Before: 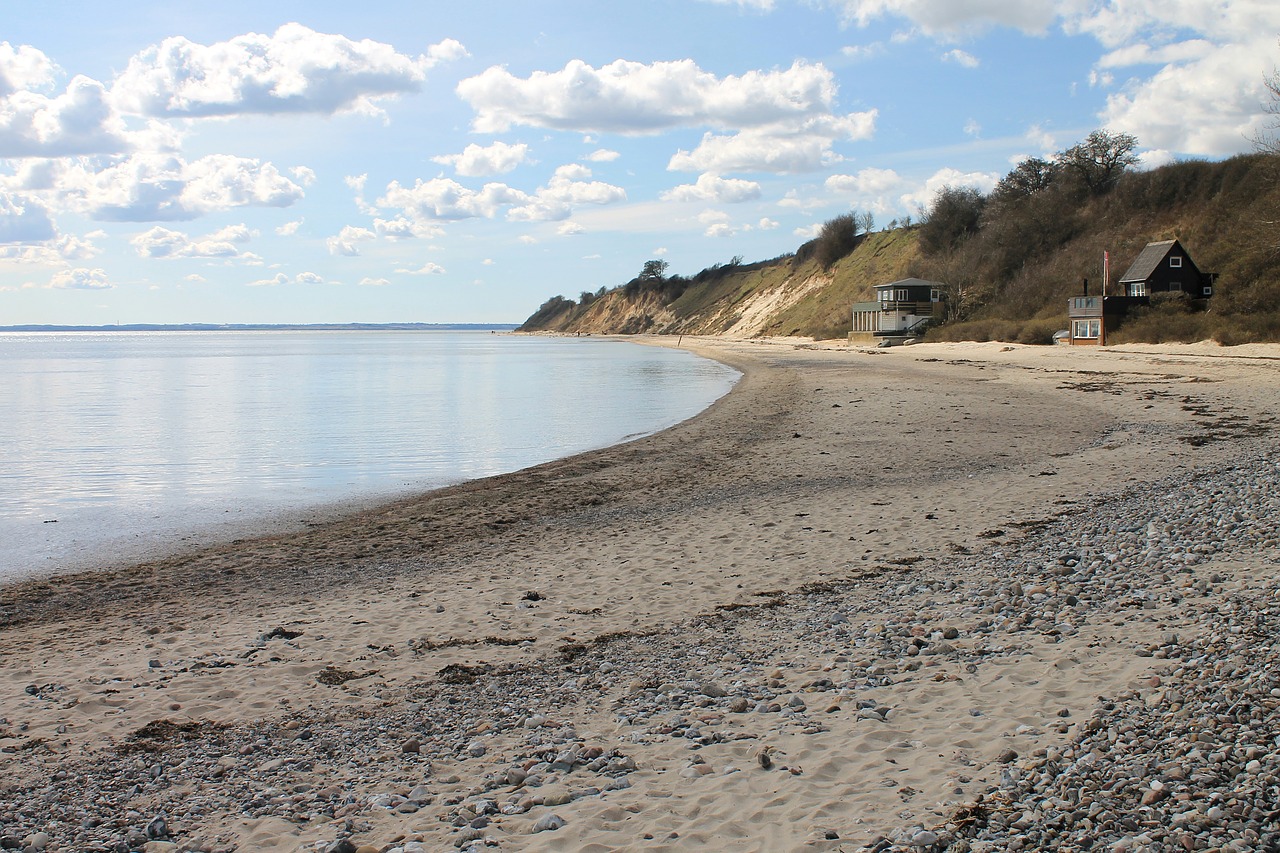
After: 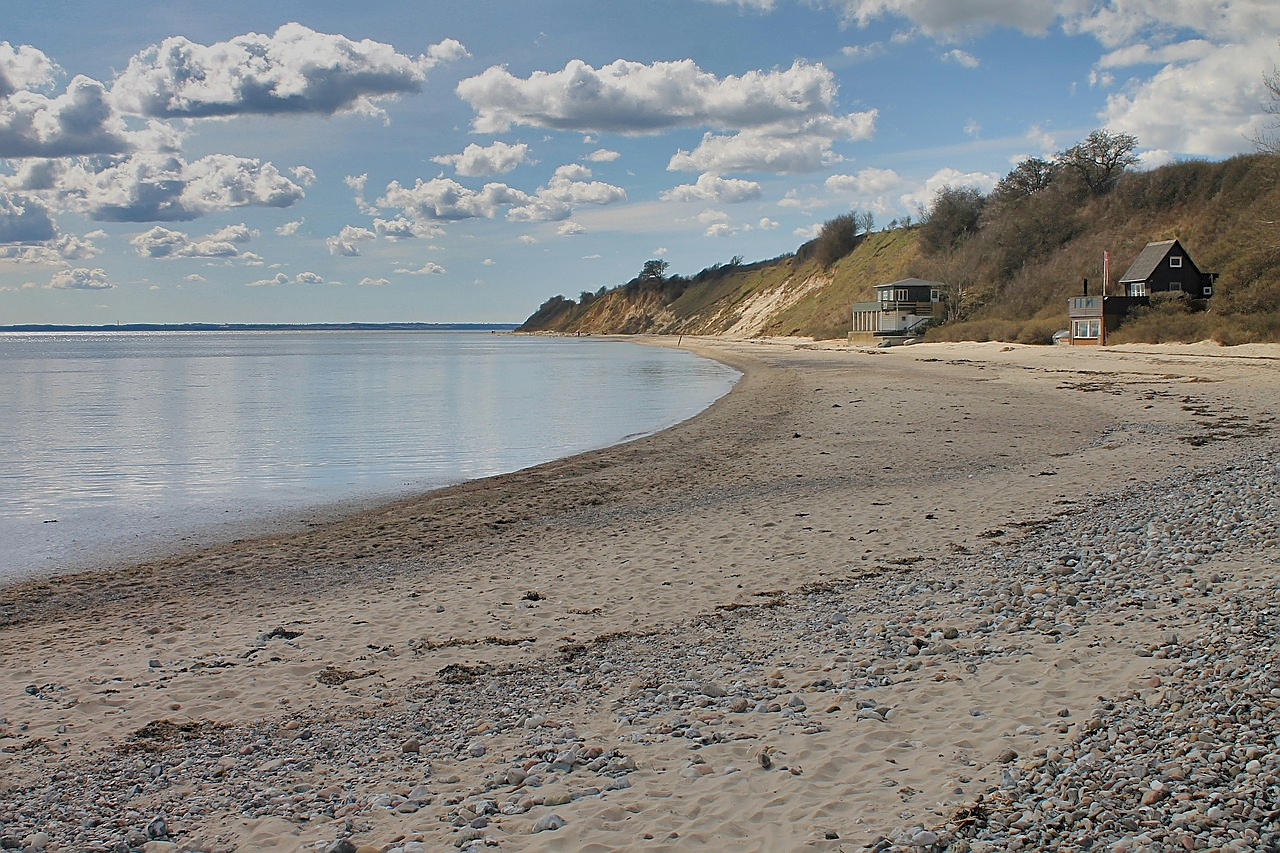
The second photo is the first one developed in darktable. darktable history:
tone equalizer: -8 EV 0.281 EV, -7 EV 0.443 EV, -6 EV 0.377 EV, -5 EV 0.288 EV, -3 EV -0.248 EV, -2 EV -0.437 EV, -1 EV -0.421 EV, +0 EV -0.281 EV, edges refinement/feathering 500, mask exposure compensation -1.57 EV, preserve details no
shadows and highlights: radius 108.61, shadows 41.25, highlights -71.58, highlights color adjustment 55.08%, low approximation 0.01, soften with gaussian
levels: levels [0, 0.478, 1]
sharpen: on, module defaults
